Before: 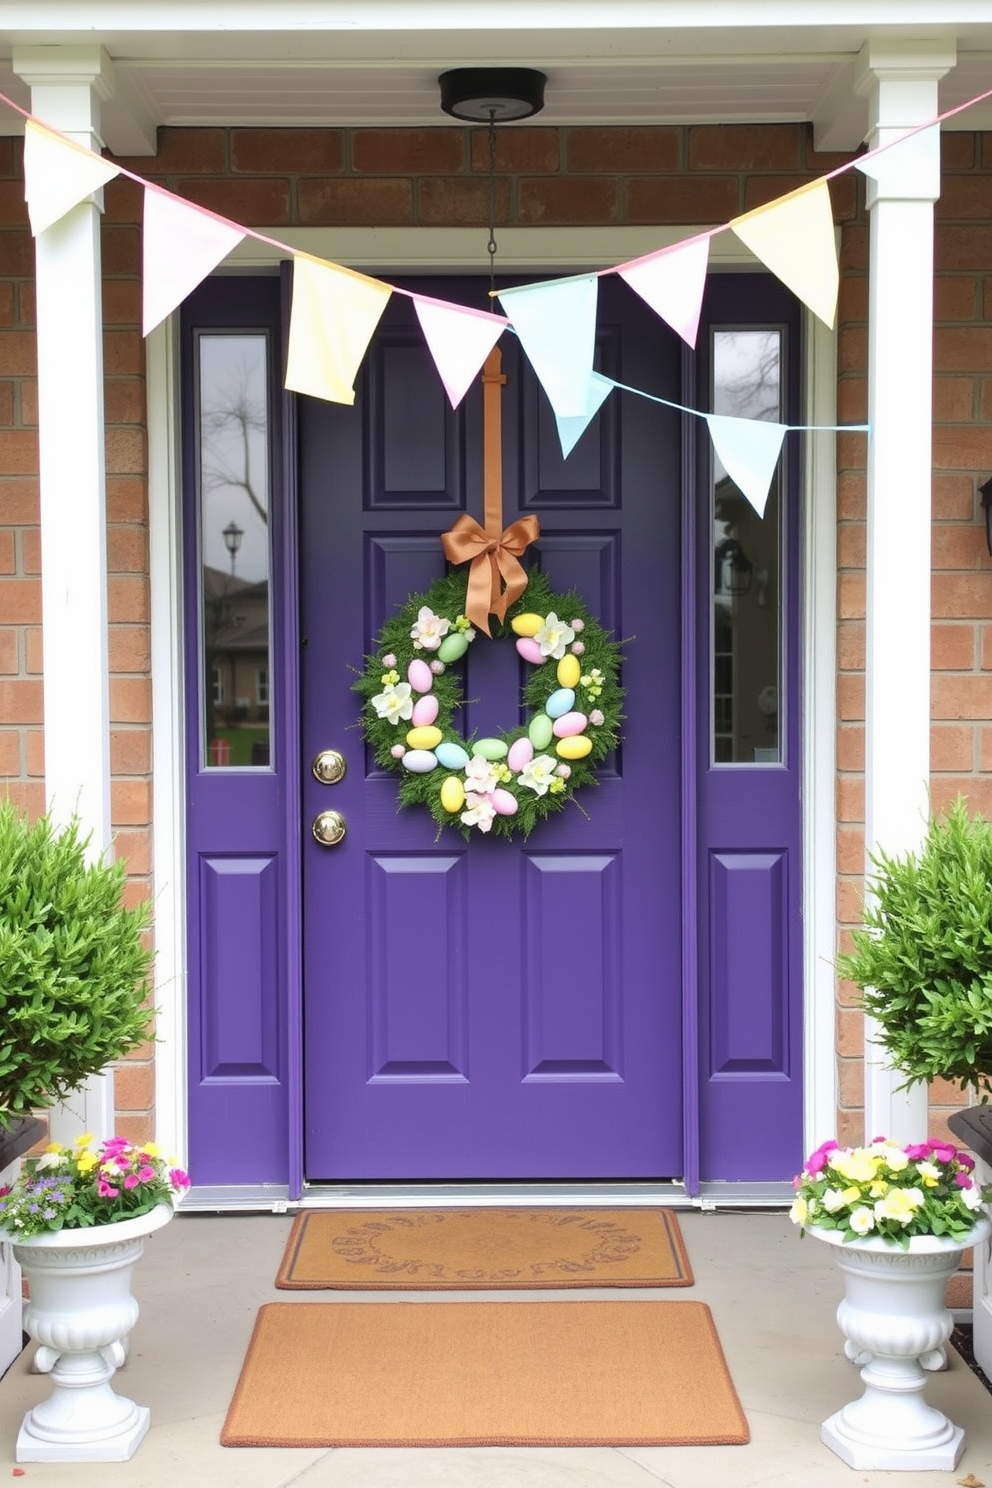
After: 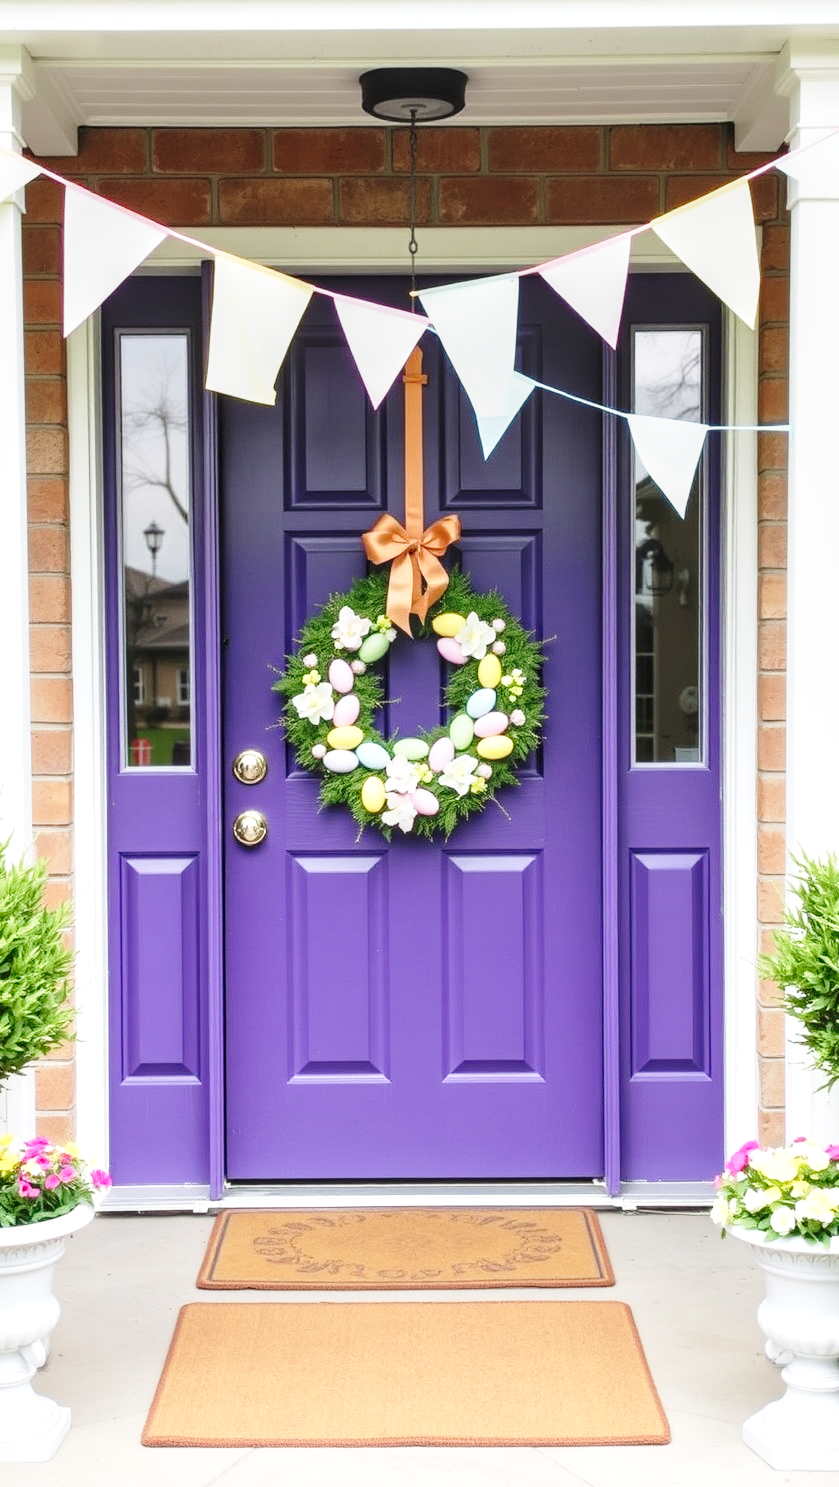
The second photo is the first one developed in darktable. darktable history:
base curve: curves: ch0 [(0, 0) (0.028, 0.03) (0.121, 0.232) (0.46, 0.748) (0.859, 0.968) (1, 1)], preserve colors none
local contrast: on, module defaults
crop: left 7.971%, right 7.356%
